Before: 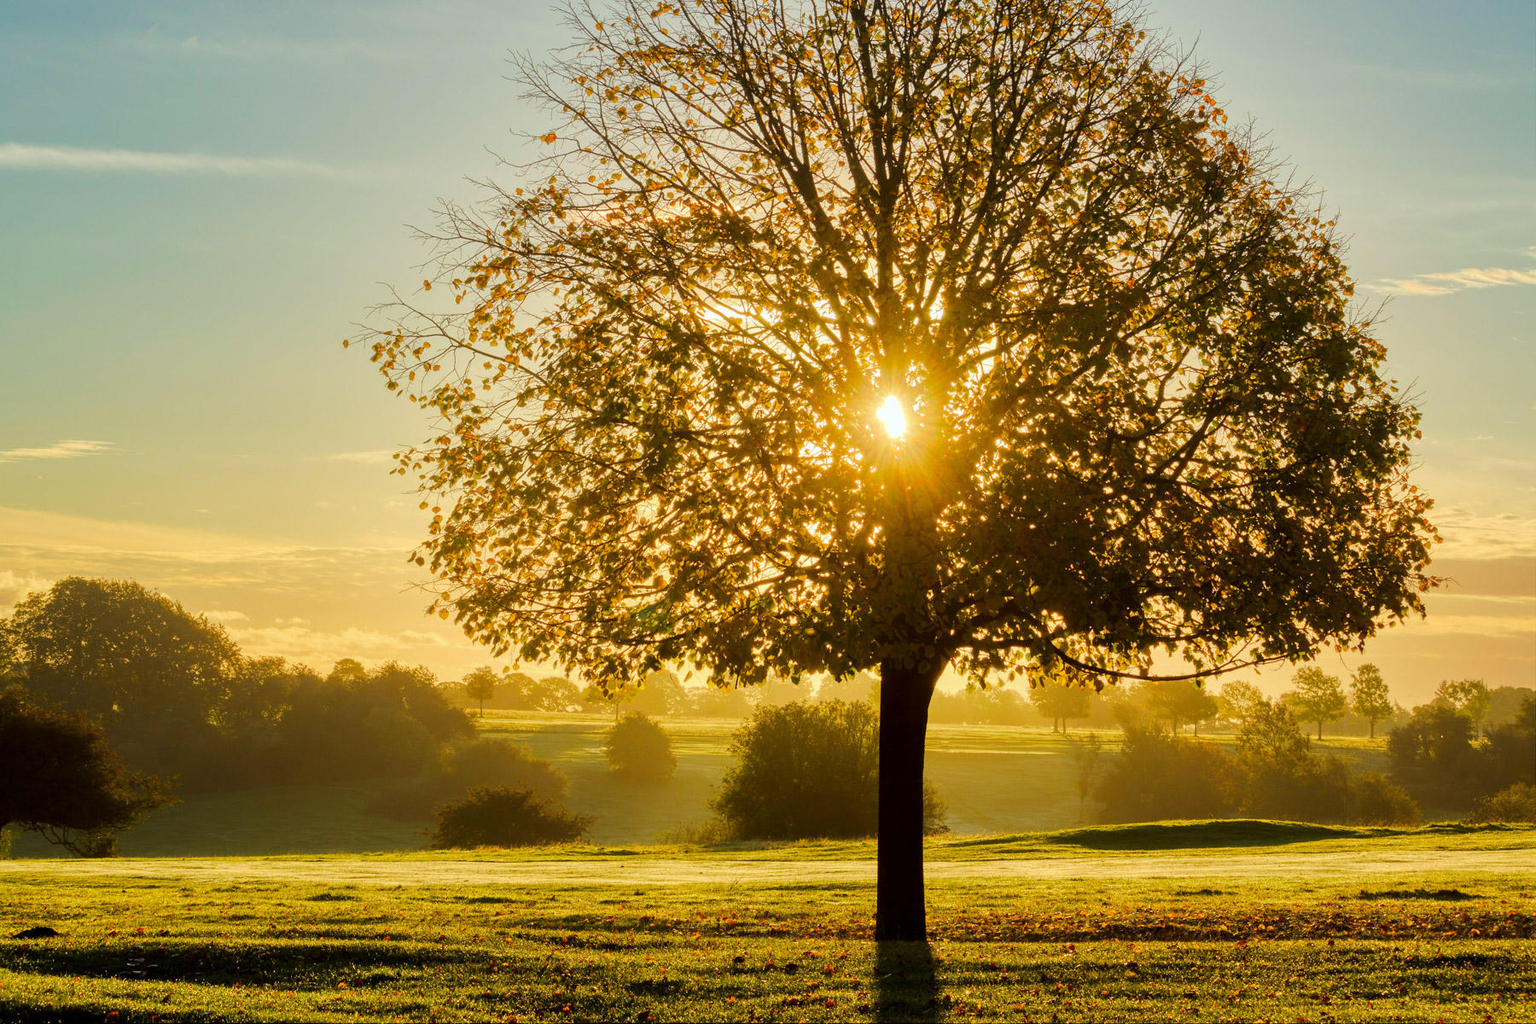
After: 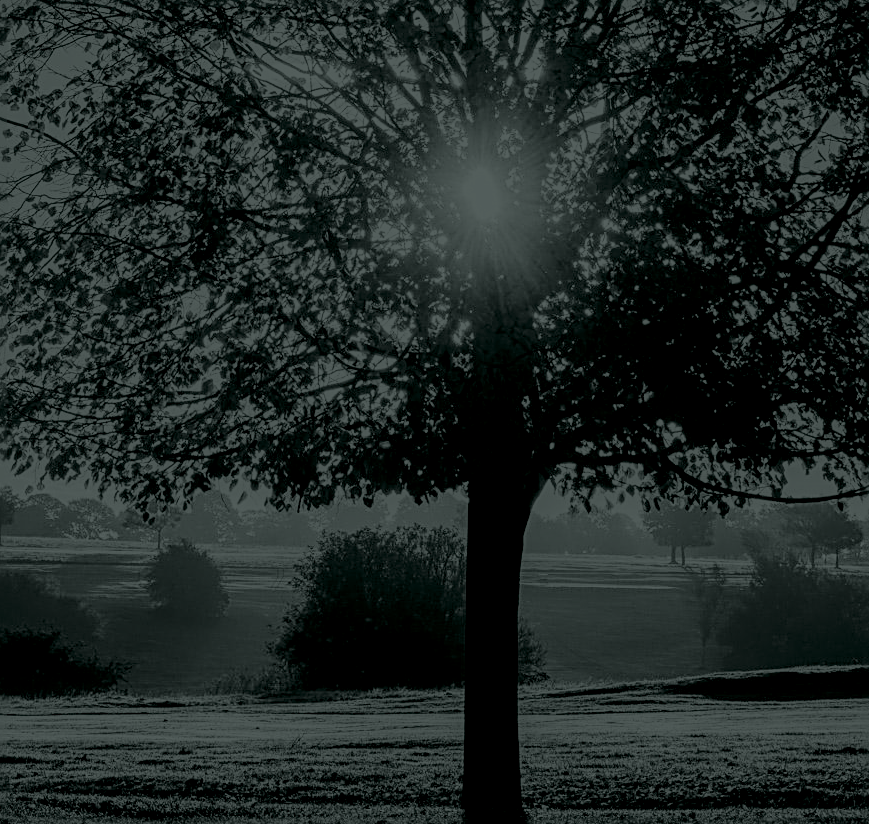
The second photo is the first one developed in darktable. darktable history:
sharpen: radius 2.584, amount 0.688
crop: left 31.379%, top 24.658%, right 20.326%, bottom 6.628%
shadows and highlights: low approximation 0.01, soften with gaussian
exposure: black level correction -0.028, compensate highlight preservation false
colorize: hue 90°, saturation 19%, lightness 1.59%, version 1
sigmoid: contrast 1.93, skew 0.29, preserve hue 0%
local contrast: detail 130%
